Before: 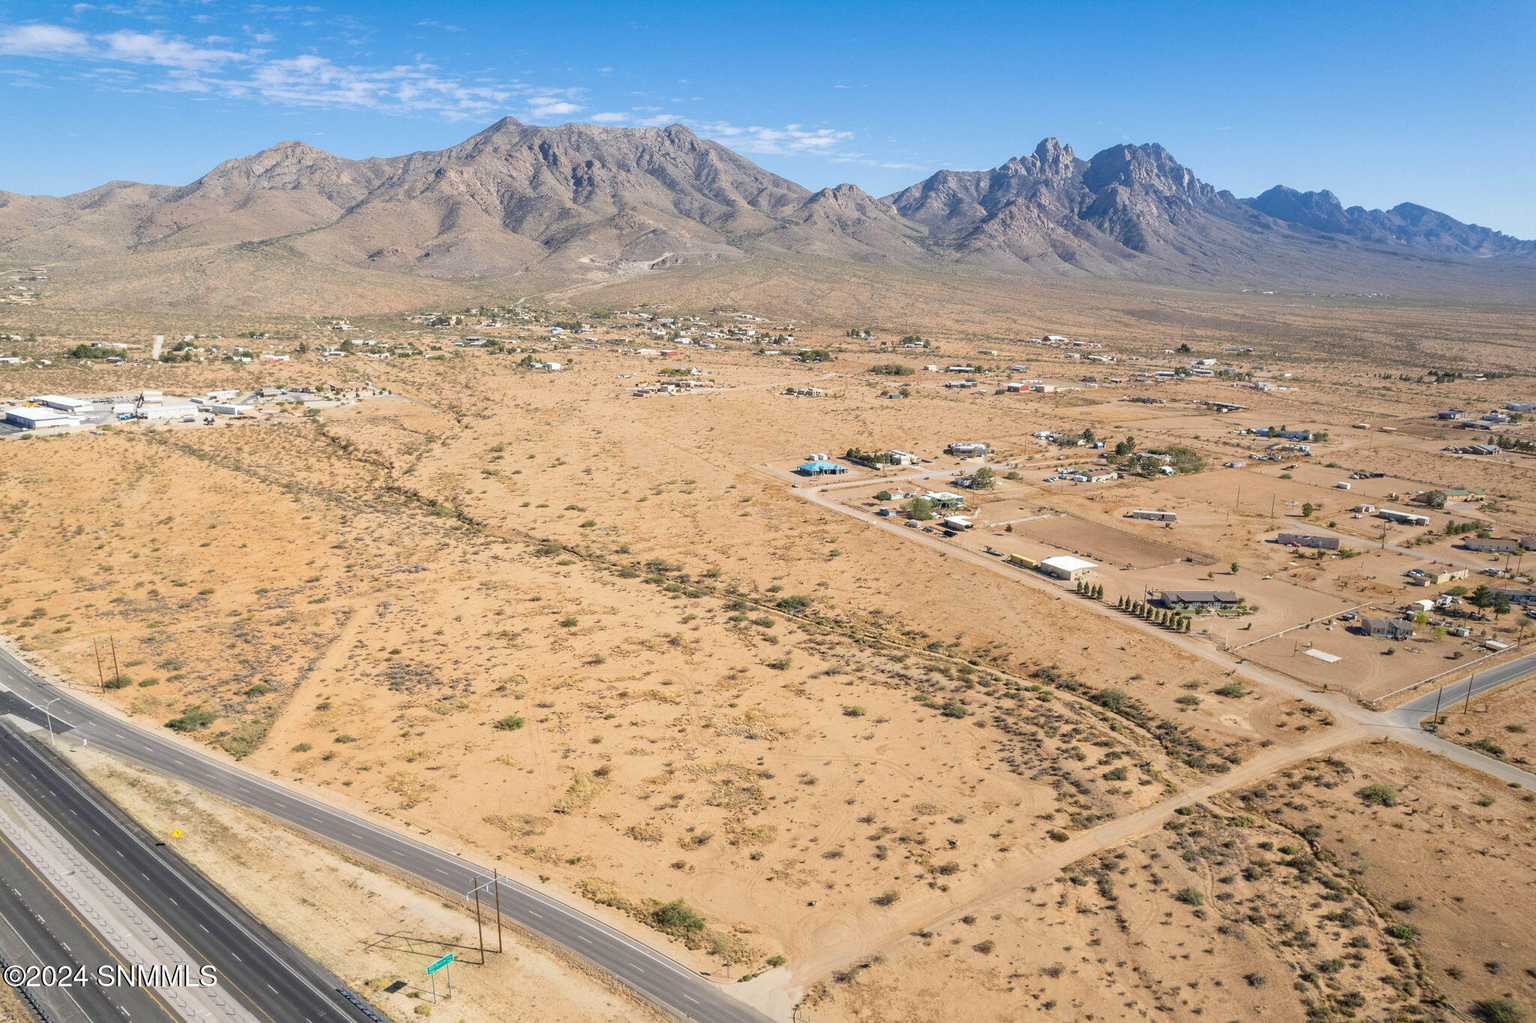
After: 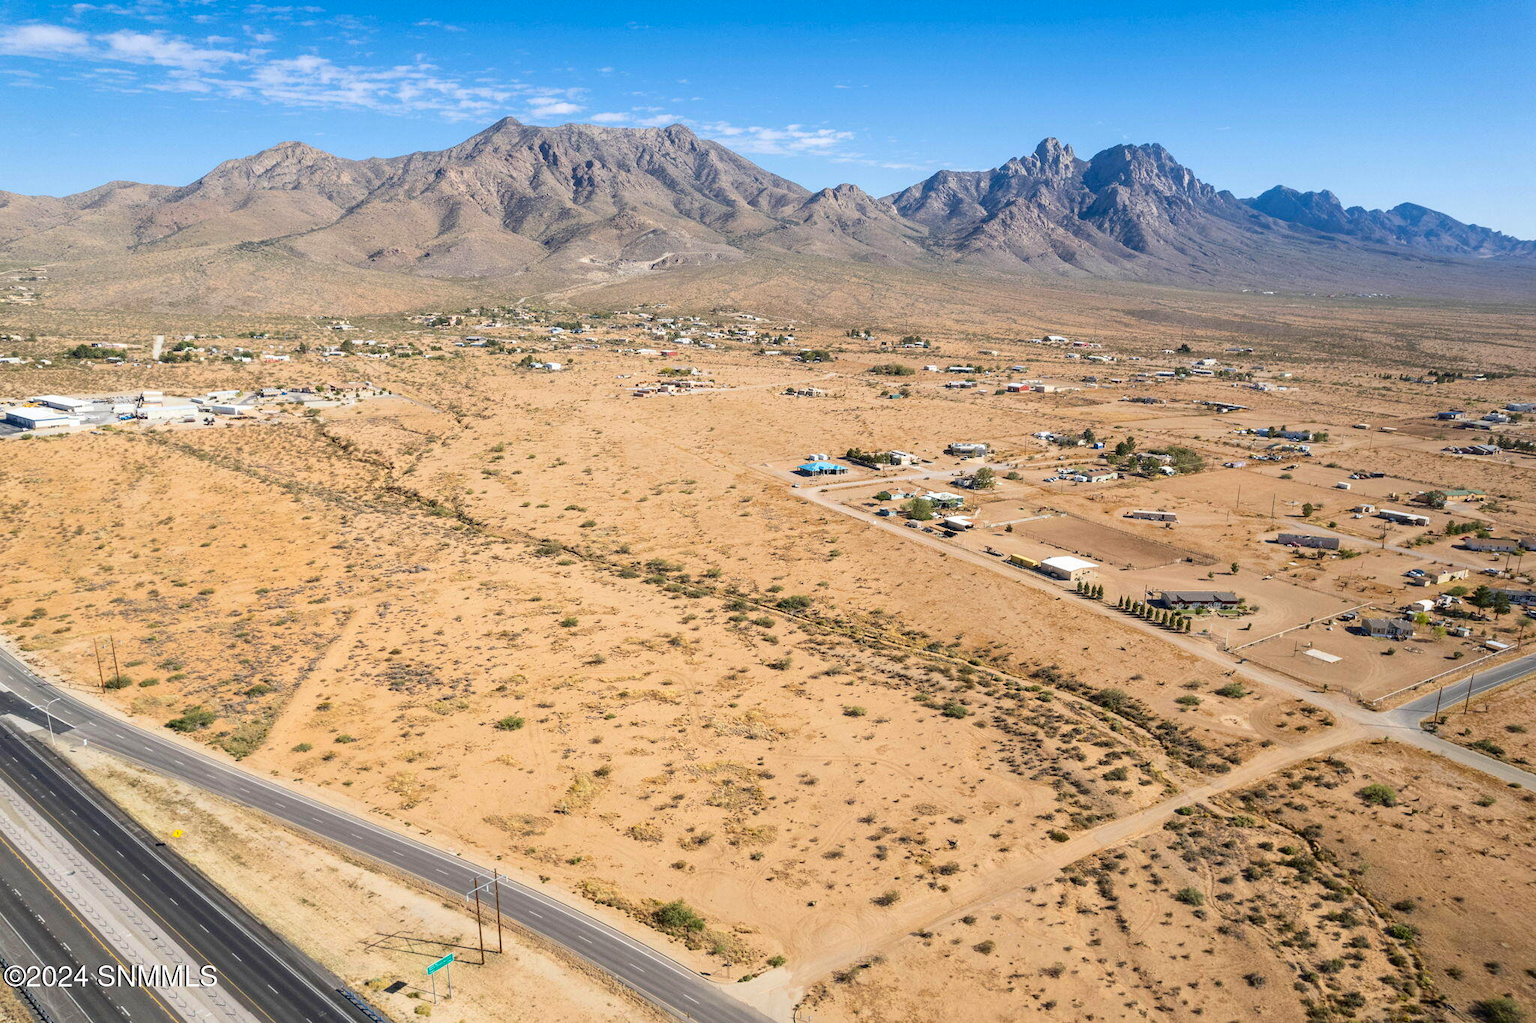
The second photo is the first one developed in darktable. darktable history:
contrast brightness saturation: contrast 0.131, brightness -0.051, saturation 0.153
